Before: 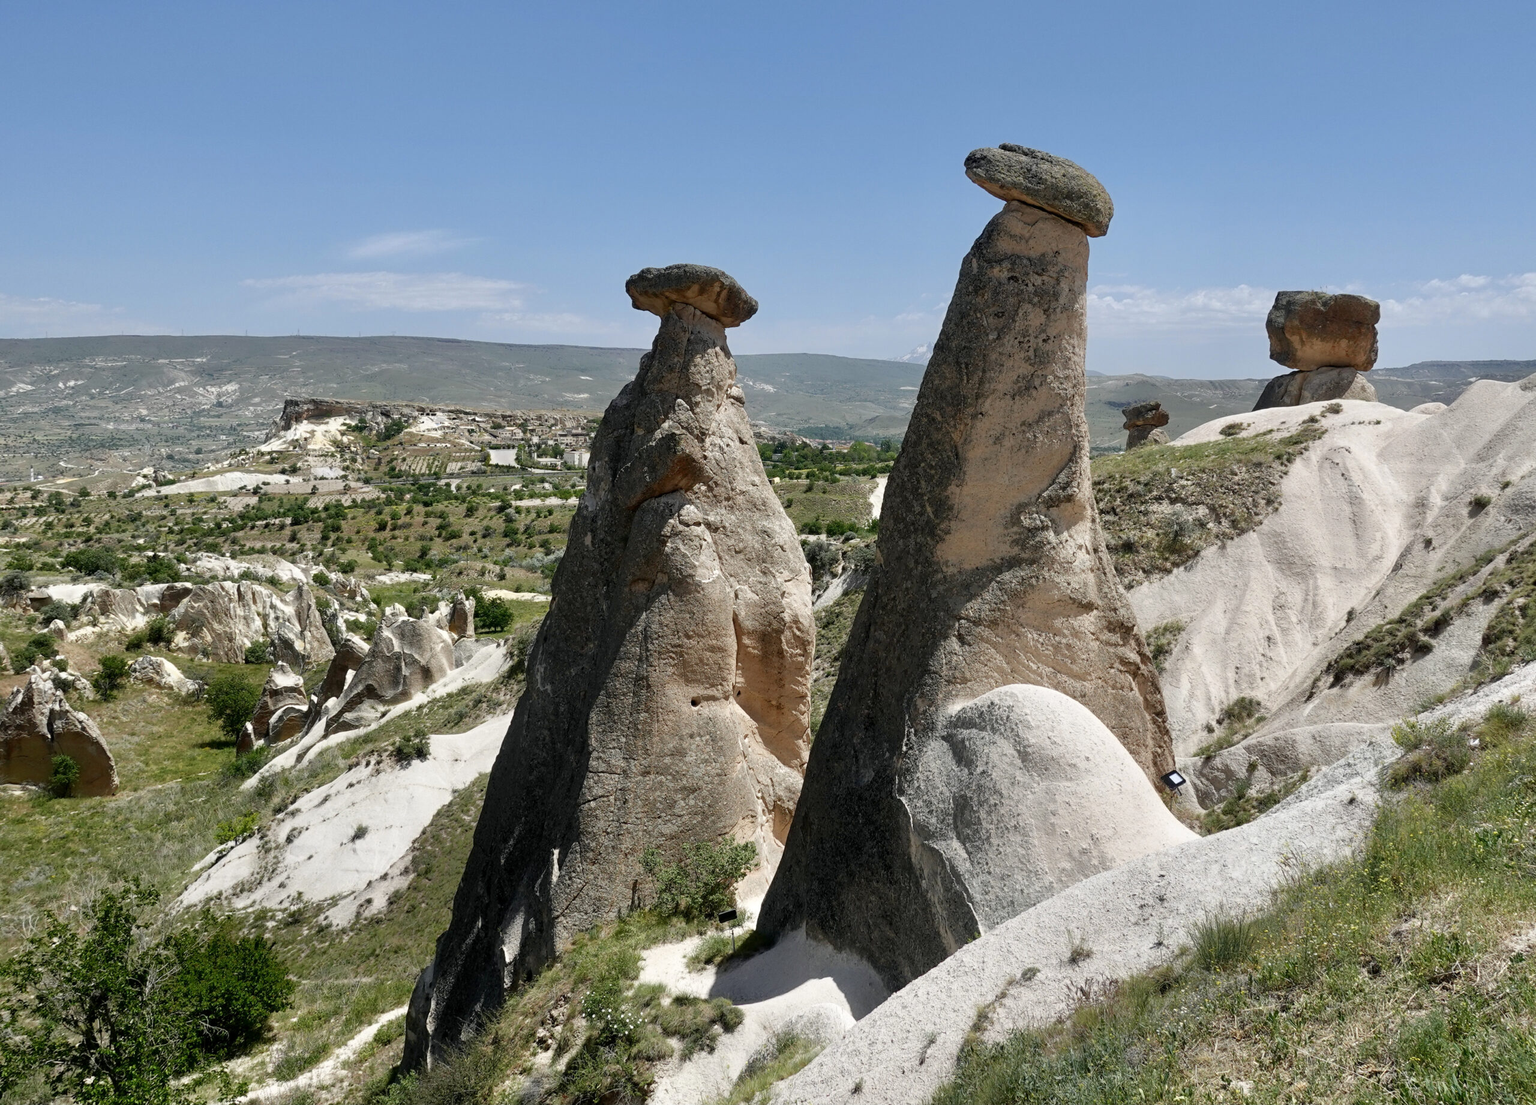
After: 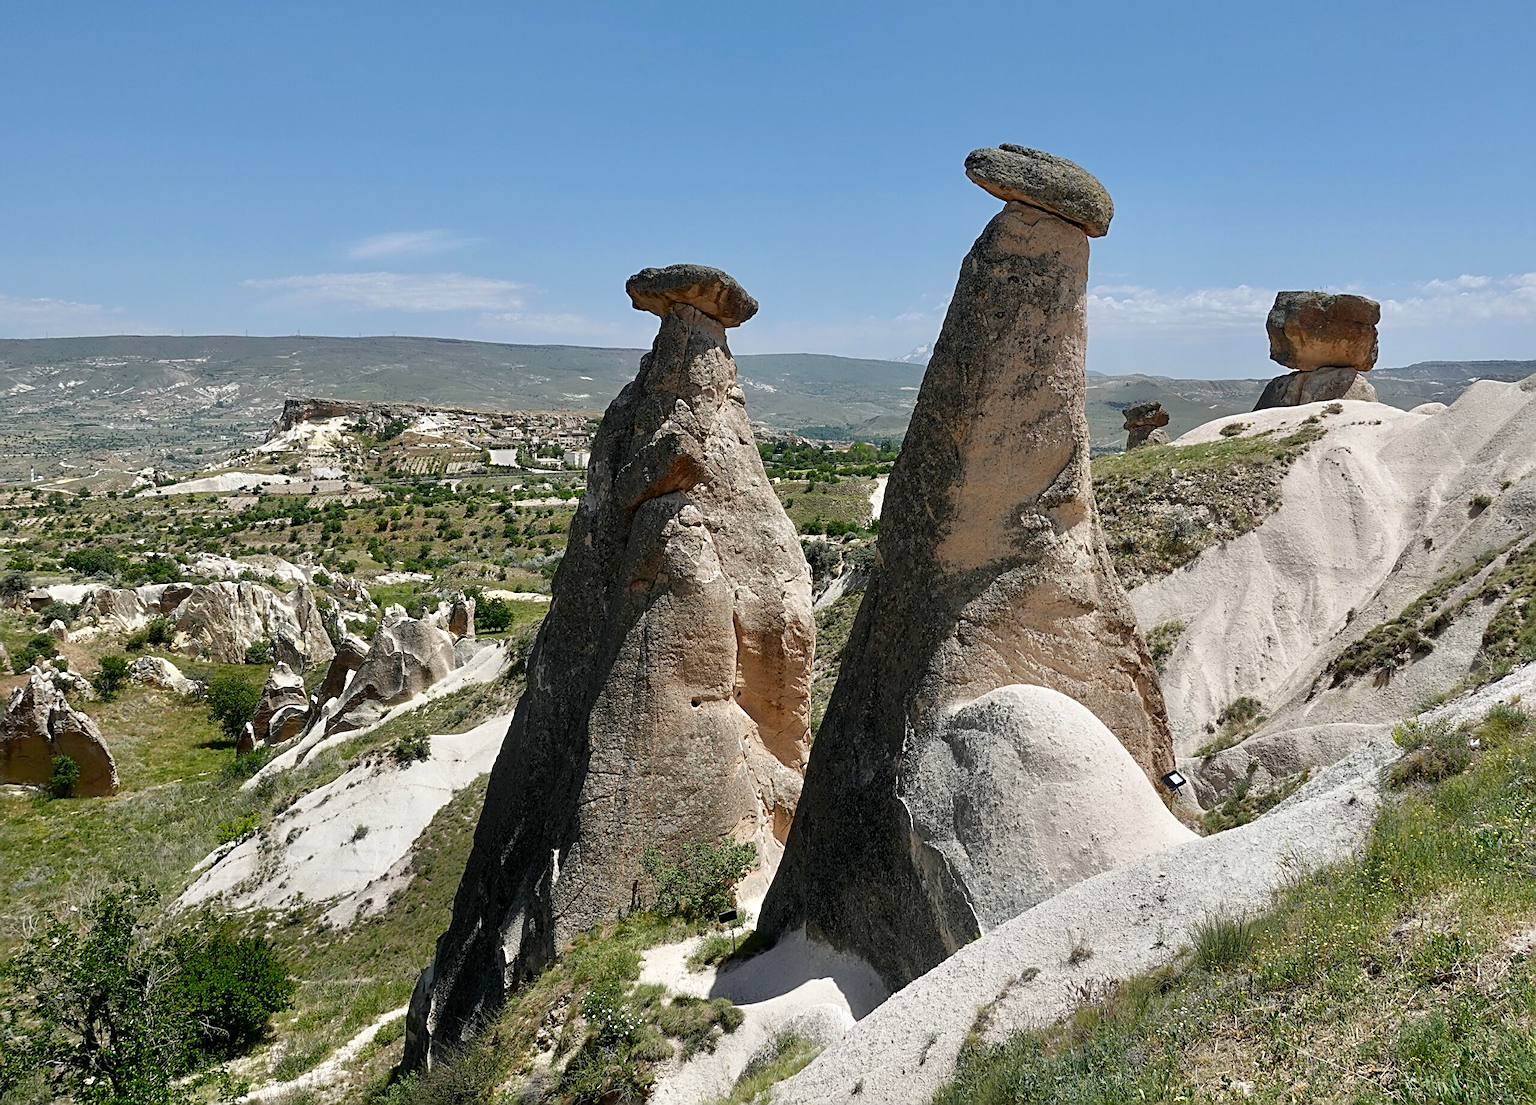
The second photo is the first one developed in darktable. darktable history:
sharpen: radius 2.542, amount 0.637
